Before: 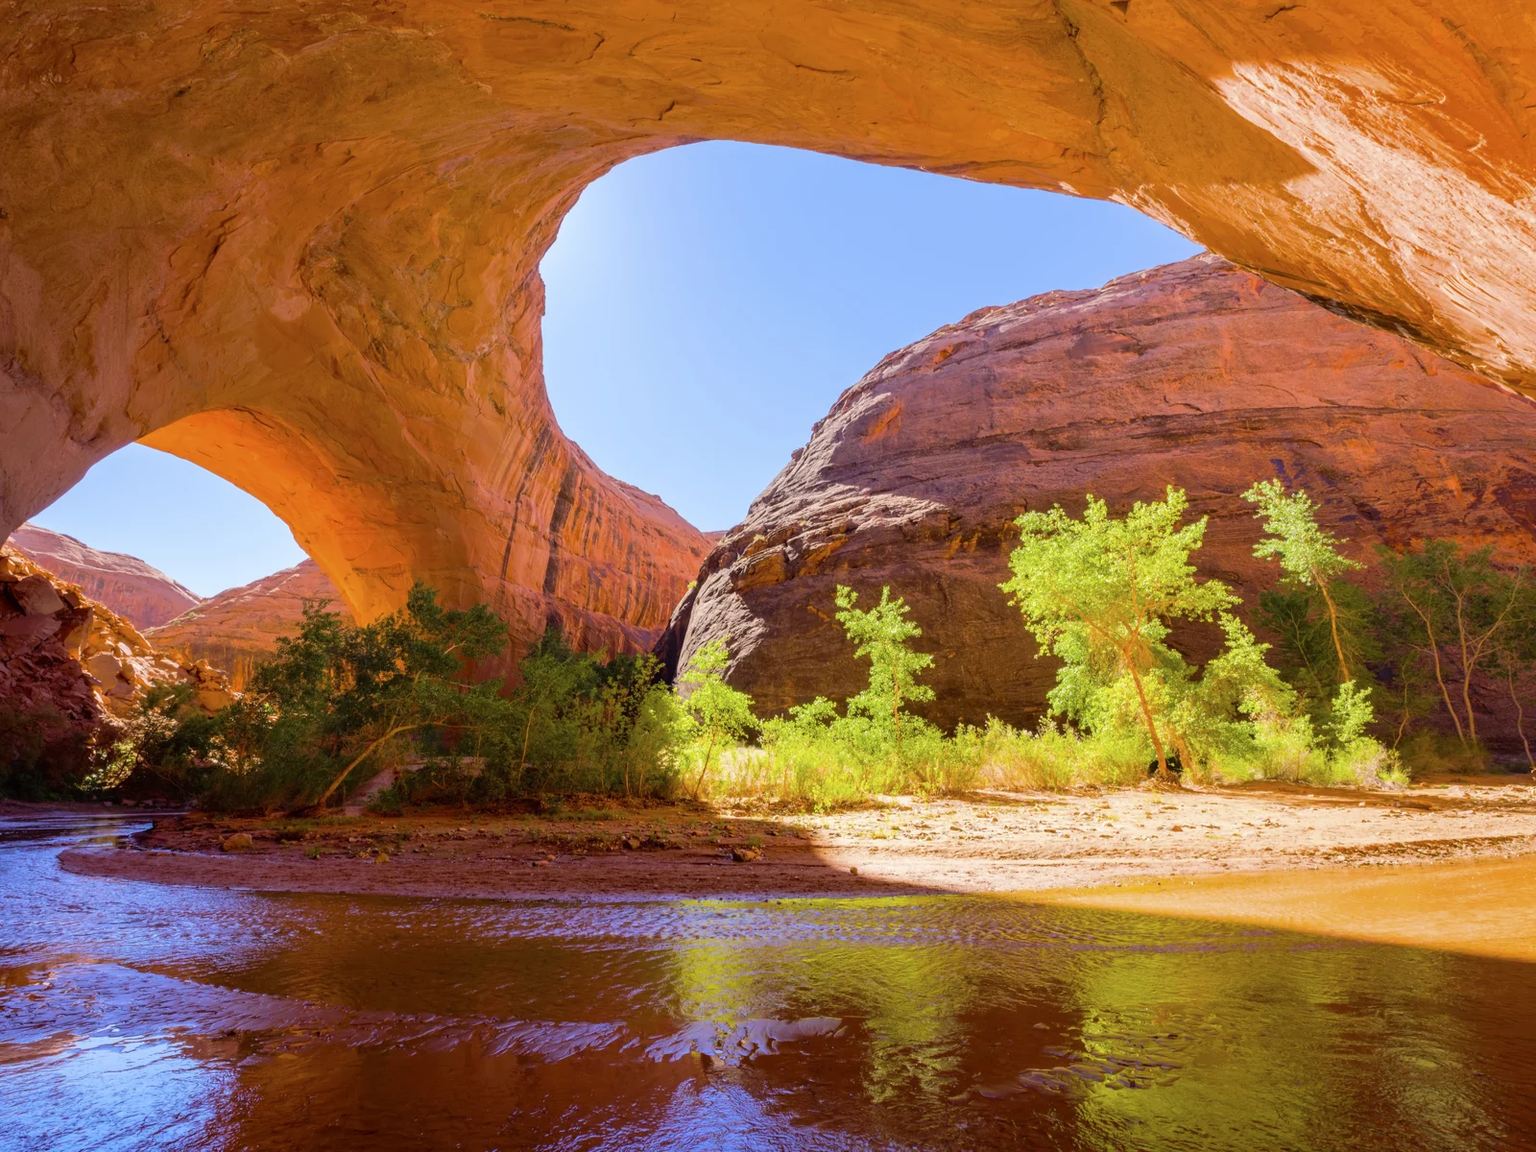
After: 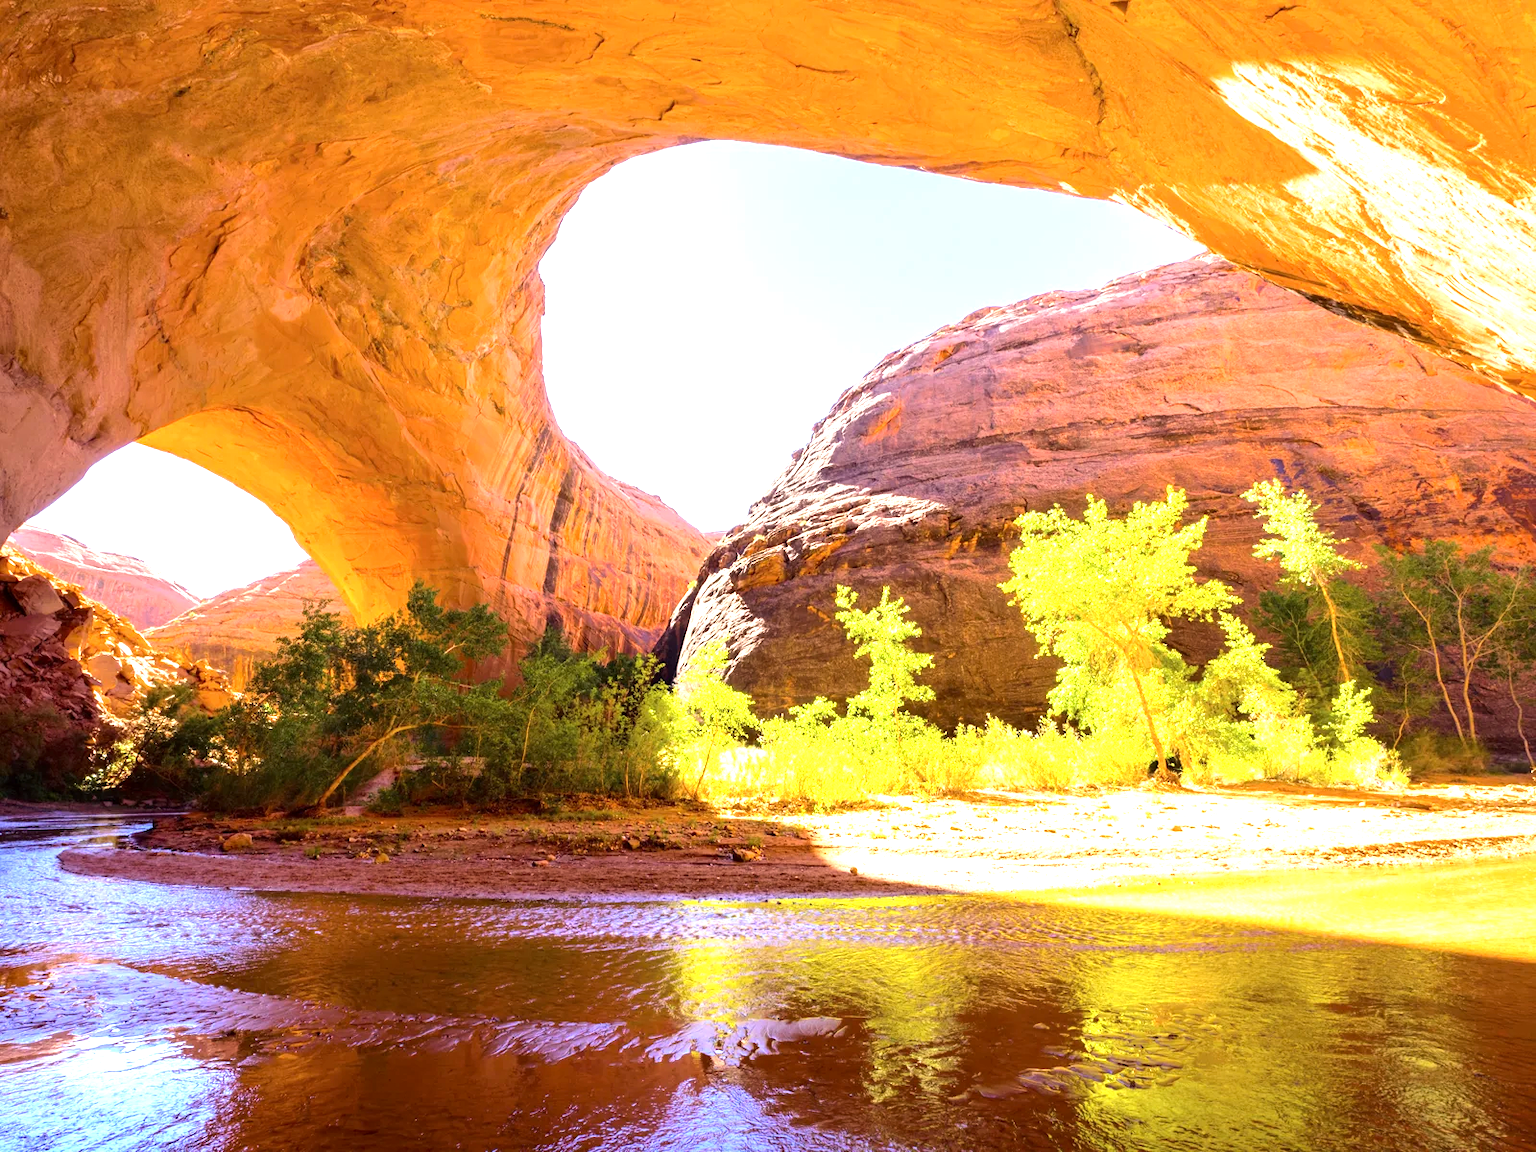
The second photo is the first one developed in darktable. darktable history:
color correction: highlights b* 3
tone equalizer: -8 EV -0.417 EV, -7 EV -0.389 EV, -6 EV -0.333 EV, -5 EV -0.222 EV, -3 EV 0.222 EV, -2 EV 0.333 EV, -1 EV 0.389 EV, +0 EV 0.417 EV, edges refinement/feathering 500, mask exposure compensation -1.57 EV, preserve details no
exposure: black level correction 0.001, exposure 1.05 EV, compensate exposure bias true, compensate highlight preservation false
